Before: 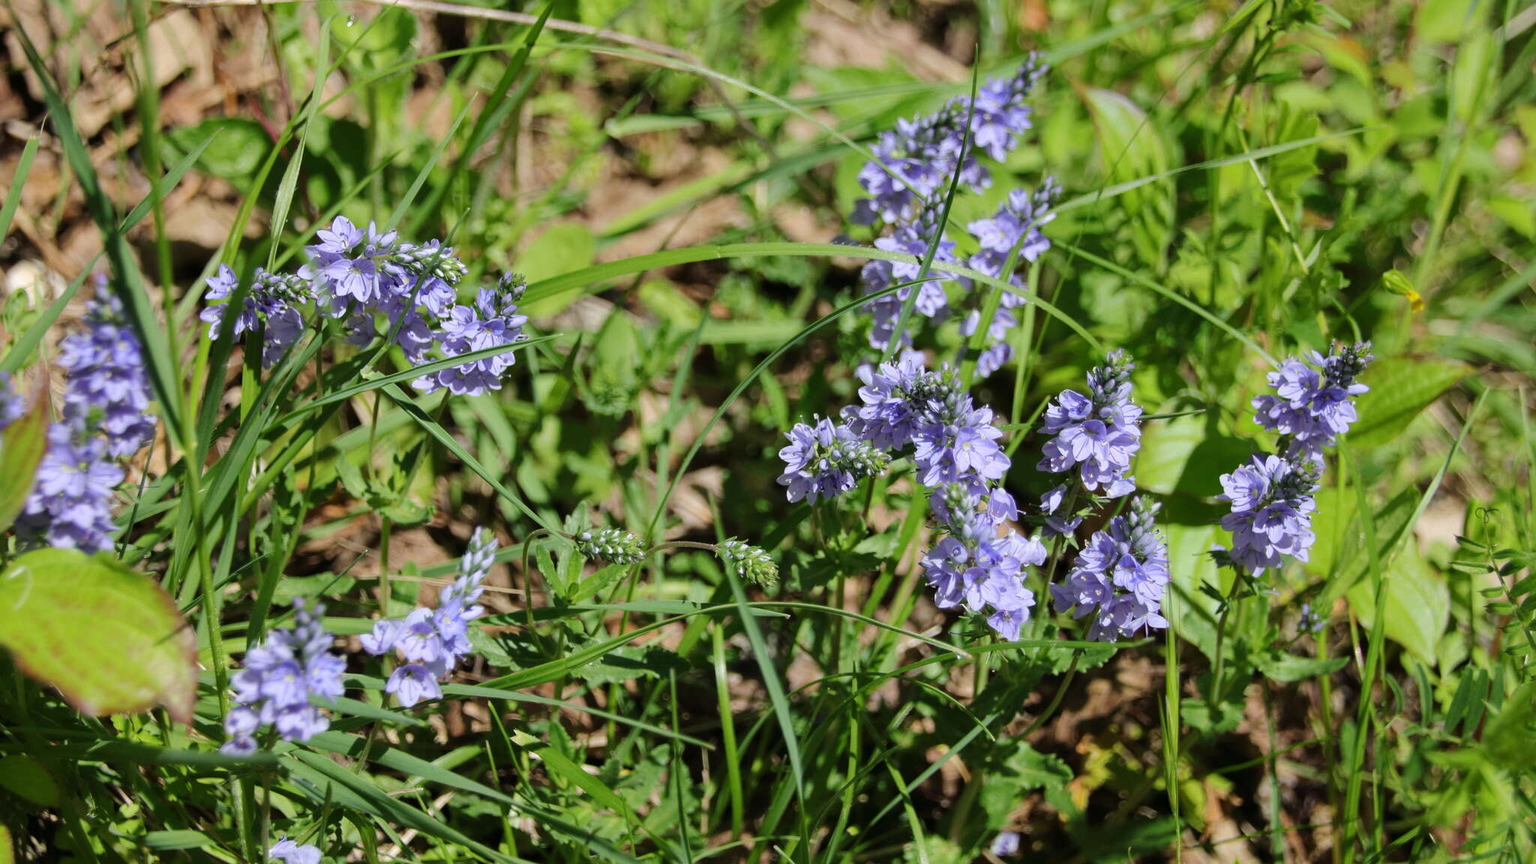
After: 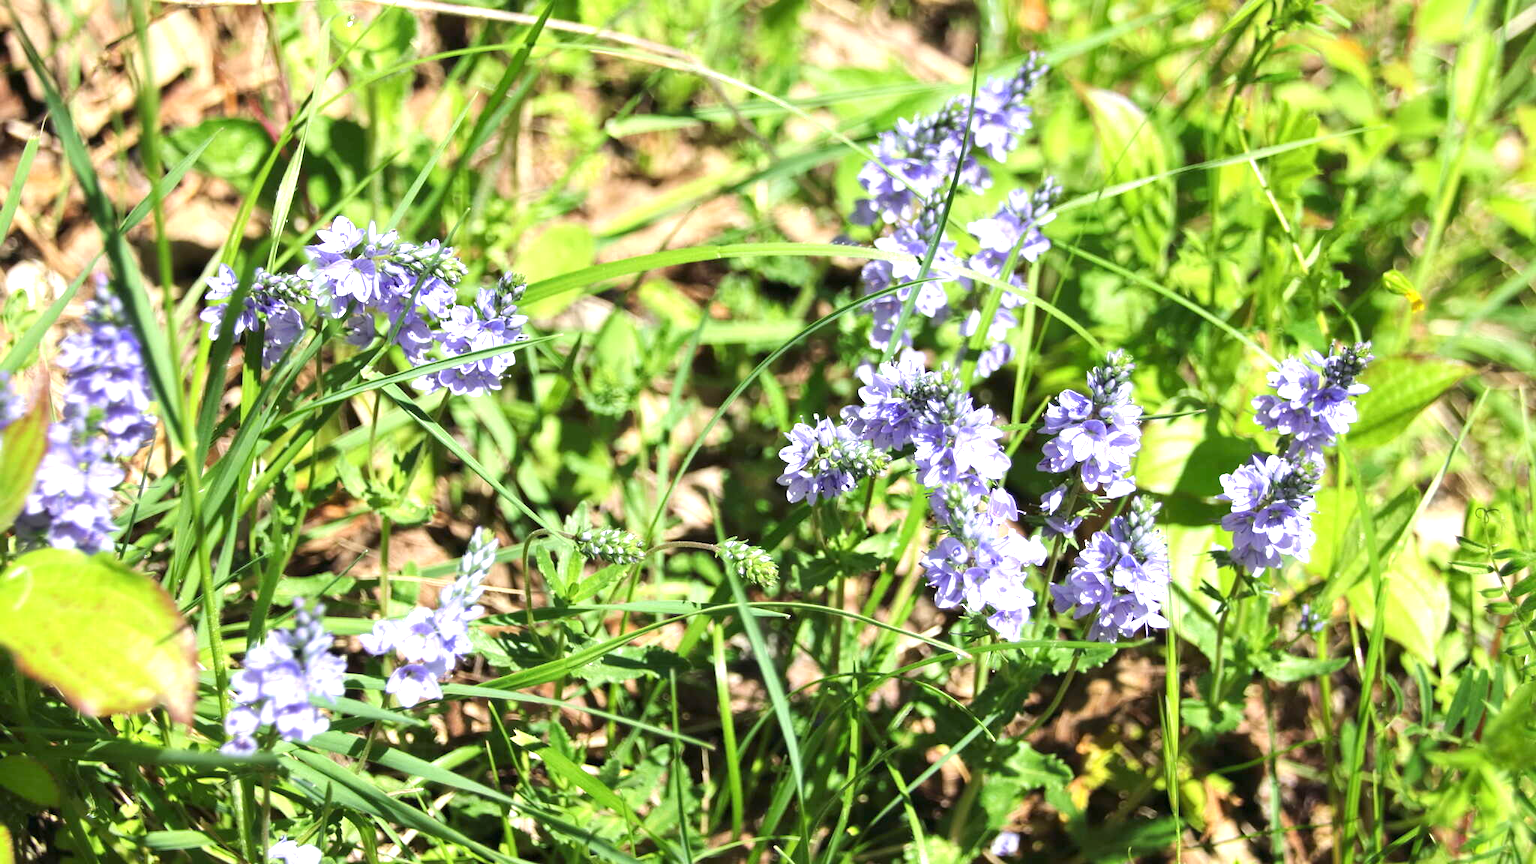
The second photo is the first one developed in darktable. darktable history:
tone equalizer: edges refinement/feathering 500, mask exposure compensation -1.57 EV, preserve details no
exposure: black level correction 0, exposure 1.276 EV, compensate highlight preservation false
